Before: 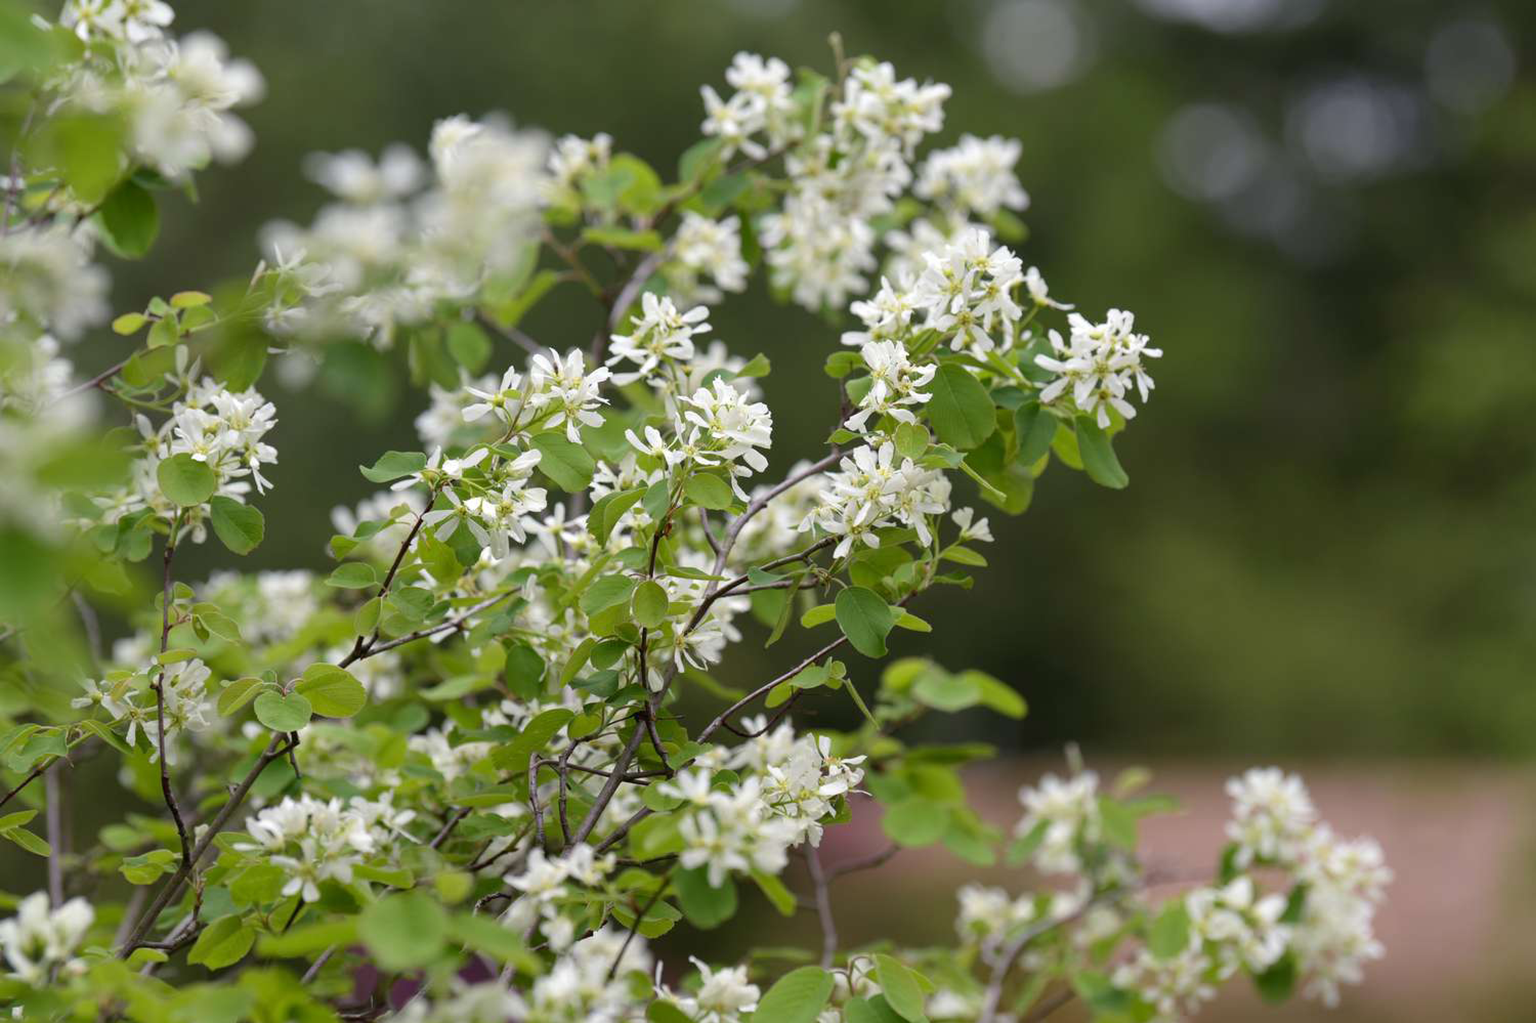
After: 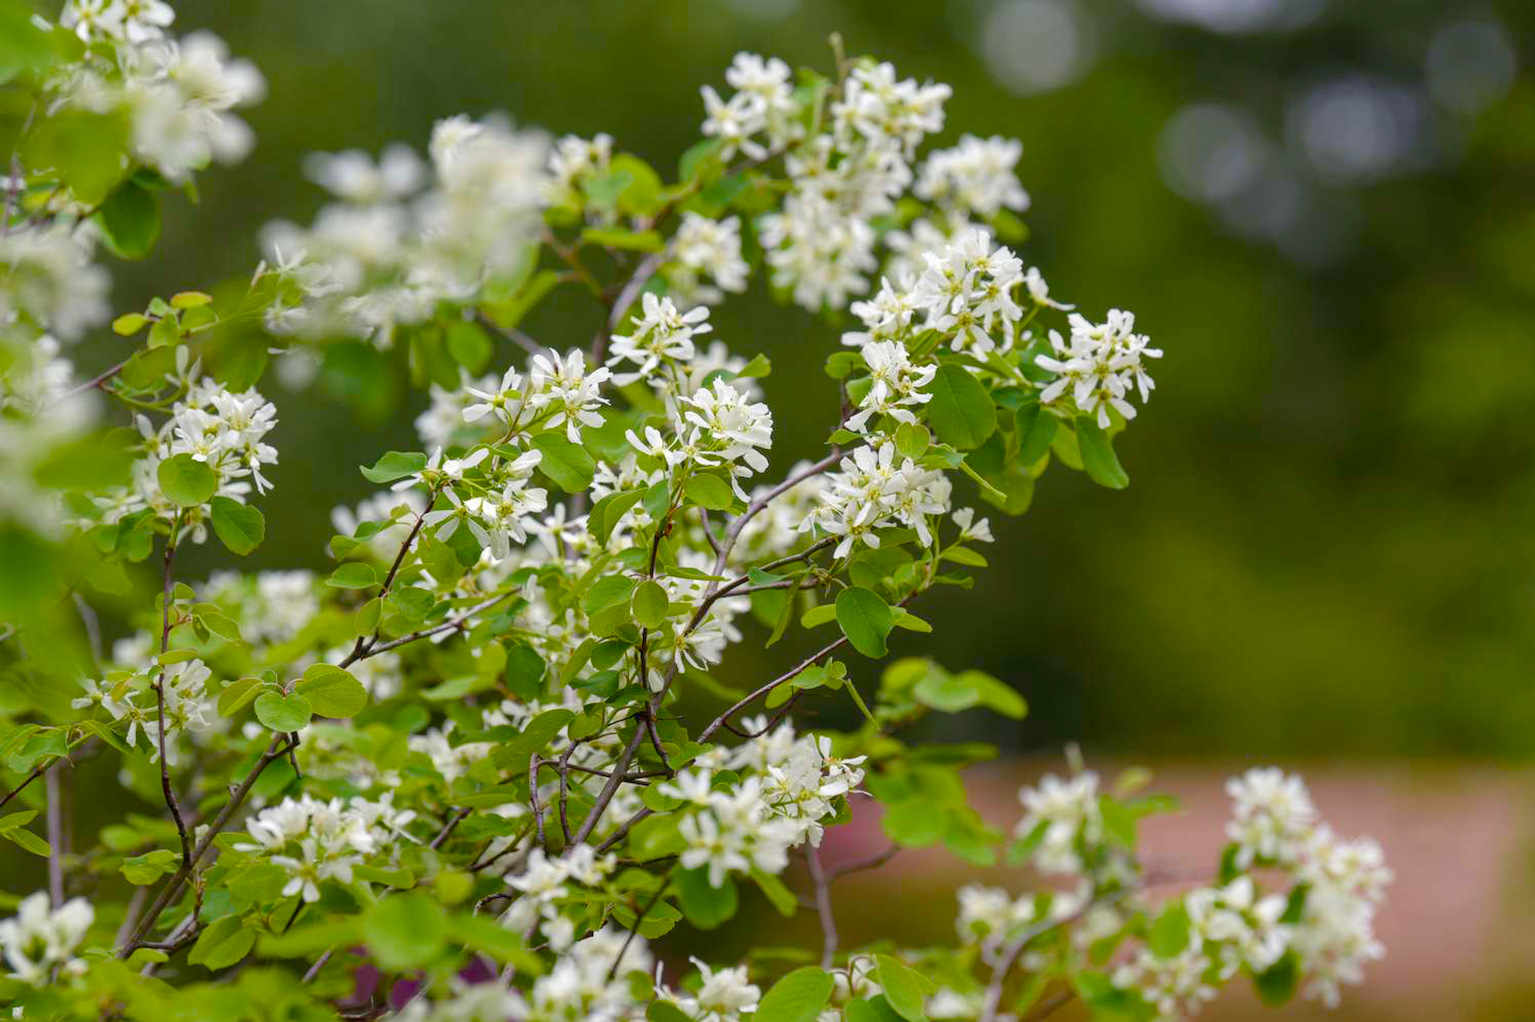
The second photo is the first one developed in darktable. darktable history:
color balance rgb: perceptual saturation grading › global saturation 27.685%, perceptual saturation grading › highlights -25.275%, perceptual saturation grading › mid-tones 25.145%, perceptual saturation grading › shadows 49.914%, perceptual brilliance grading › global brilliance 2.638%, perceptual brilliance grading › highlights -2.488%, perceptual brilliance grading › shadows 2.57%, global vibrance 14.639%
local contrast: detail 109%
